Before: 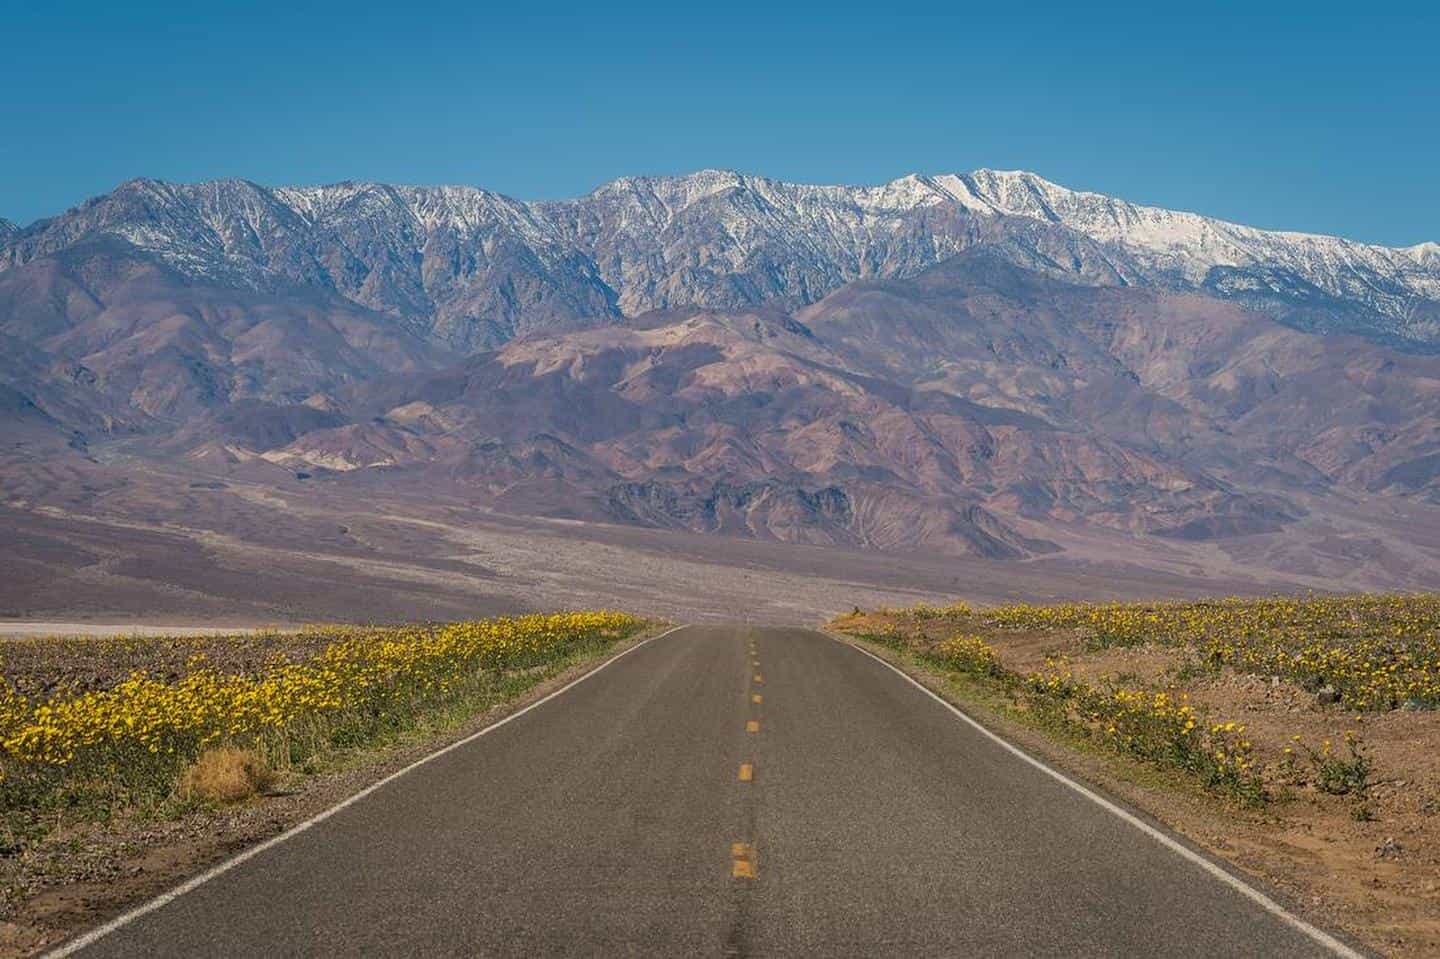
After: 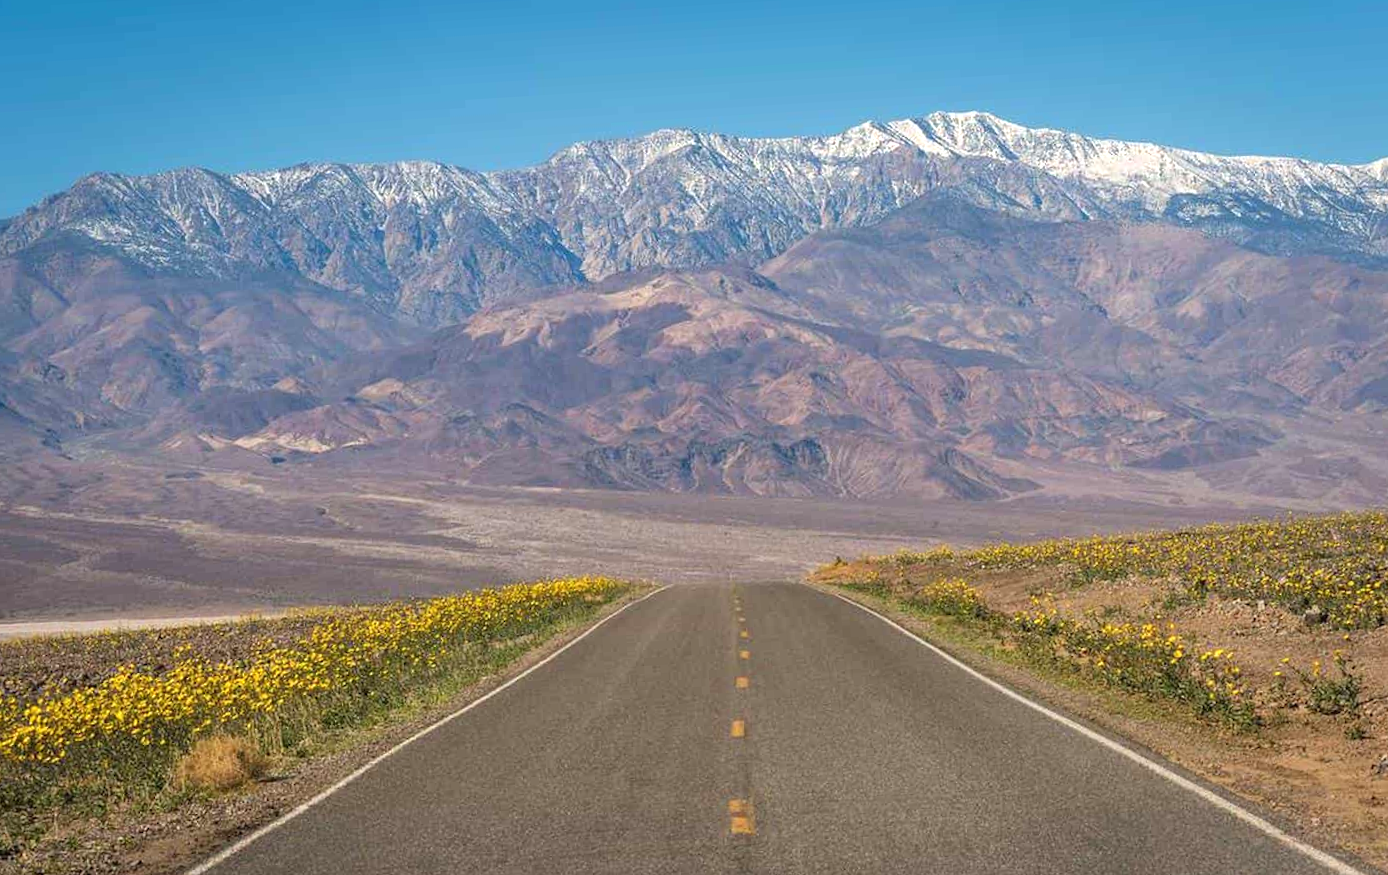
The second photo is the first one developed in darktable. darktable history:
rotate and perspective: rotation -3.52°, crop left 0.036, crop right 0.964, crop top 0.081, crop bottom 0.919
exposure: black level correction 0, exposure 0.5 EV, compensate highlight preservation false
